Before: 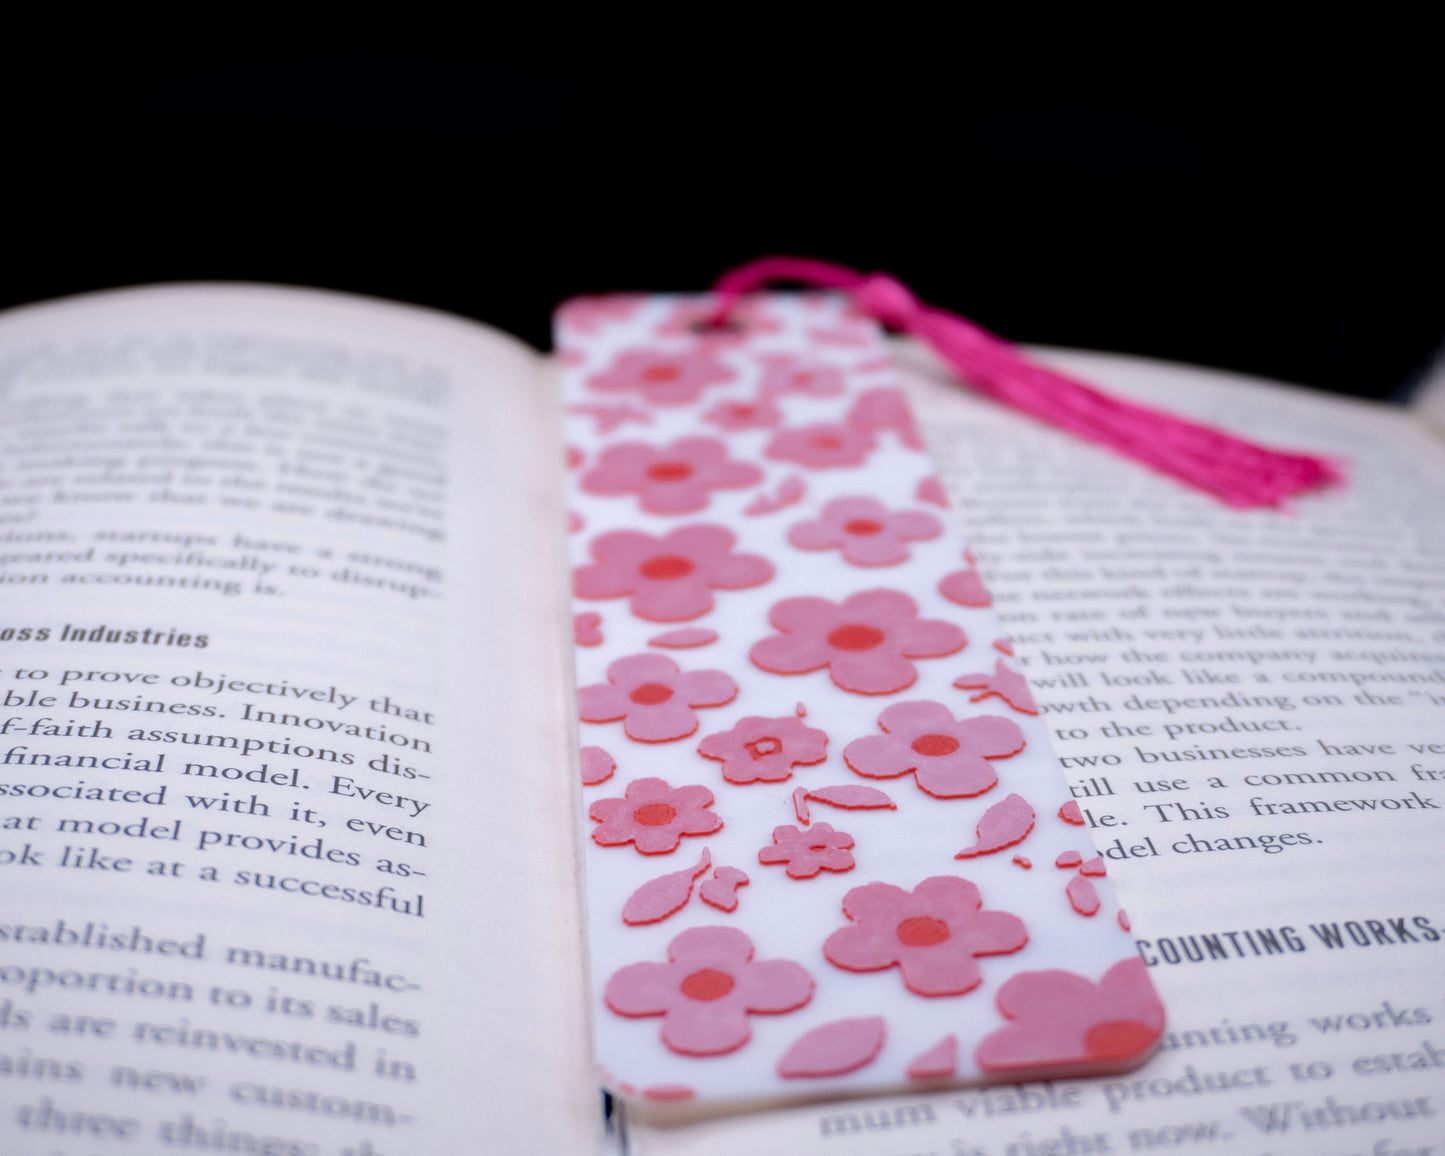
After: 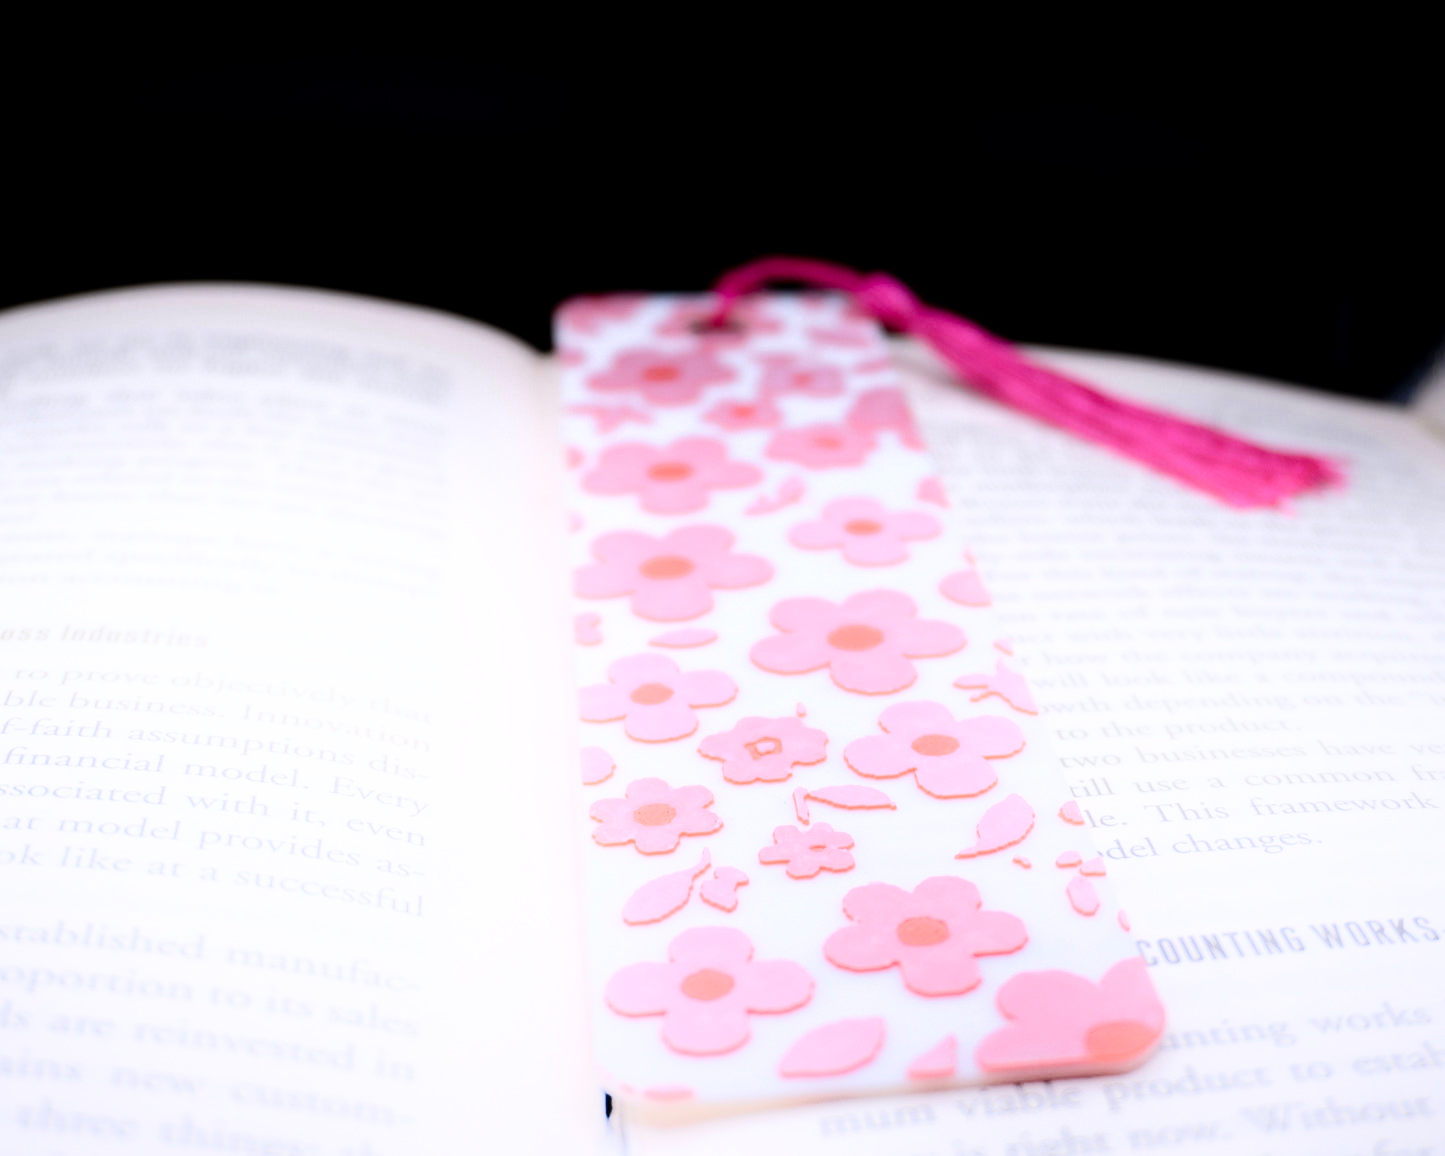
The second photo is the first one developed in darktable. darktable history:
levels: mode automatic, levels [0.062, 0.494, 0.925]
shadows and highlights: shadows -55.25, highlights 84.5, soften with gaussian
